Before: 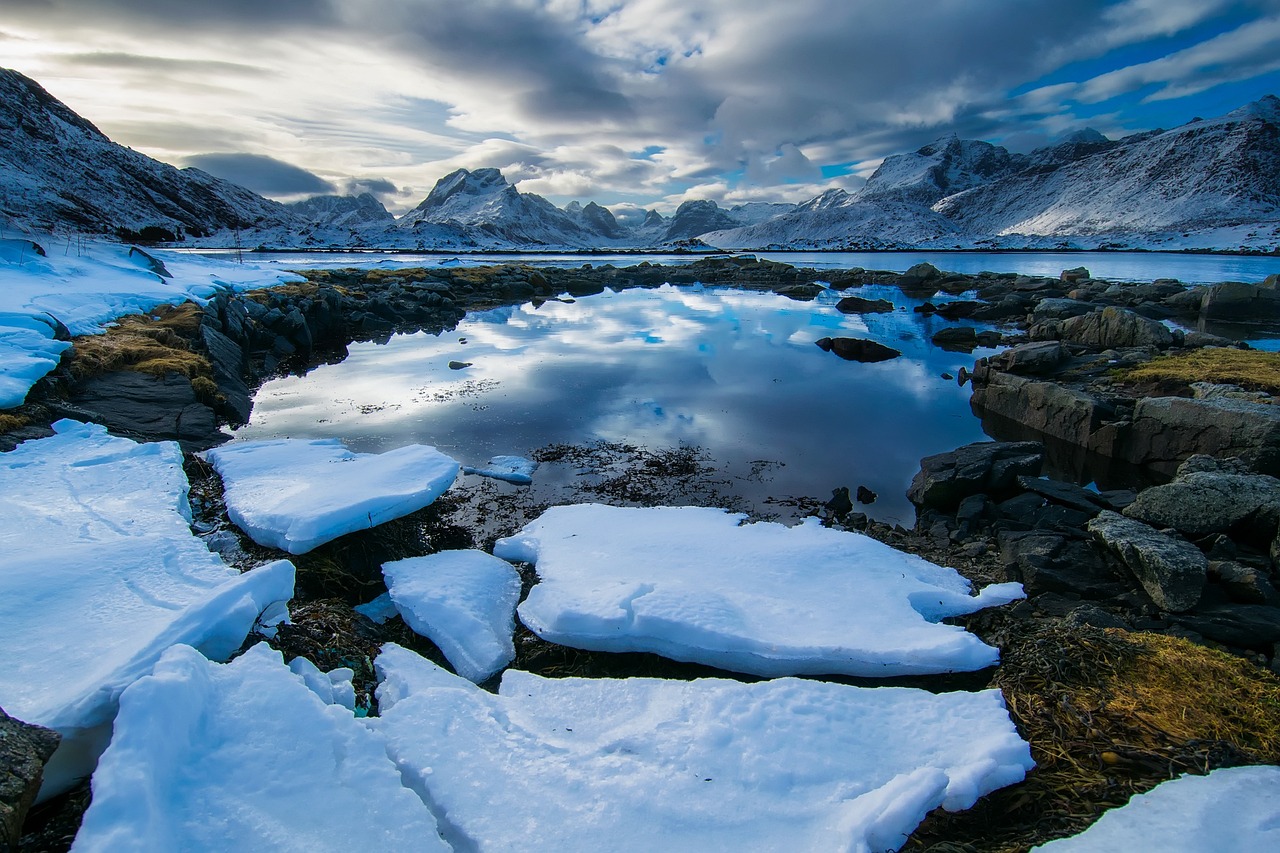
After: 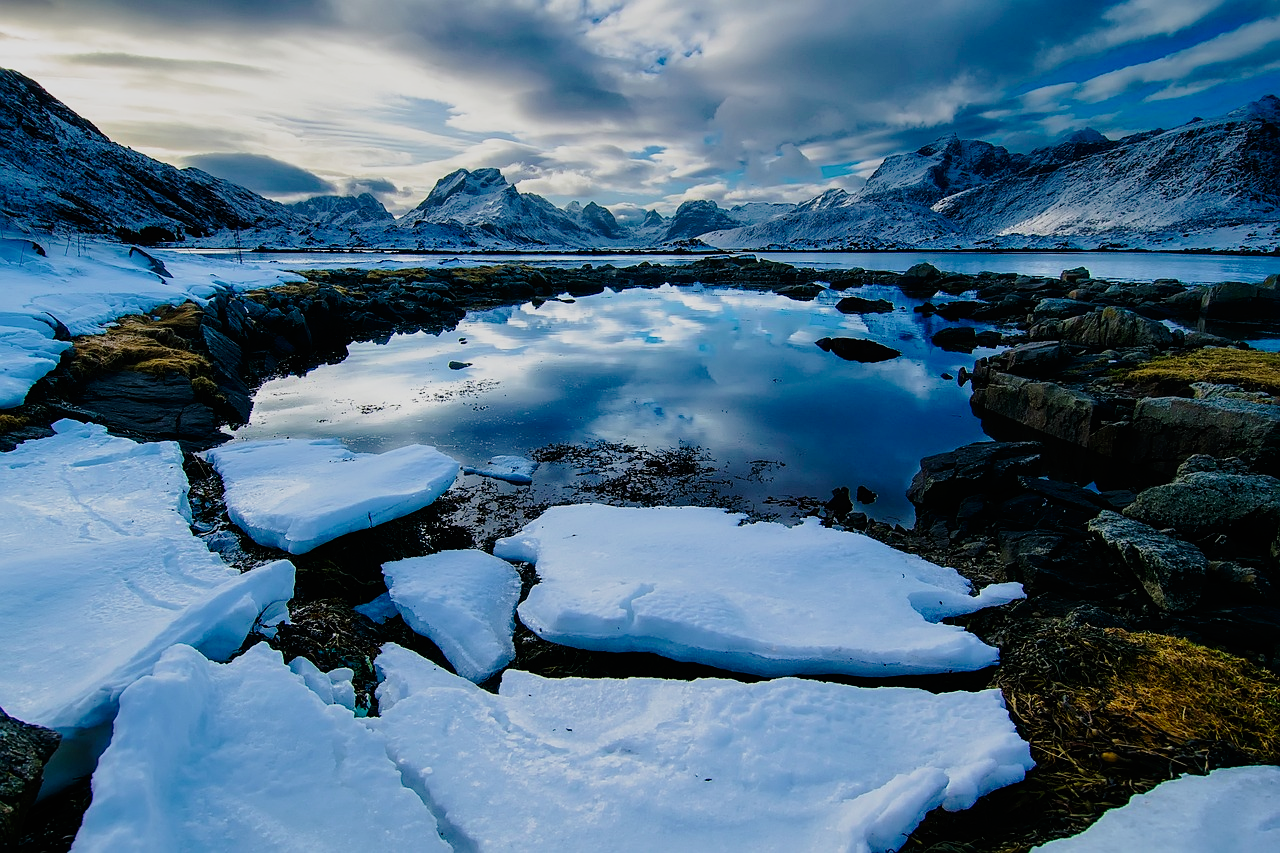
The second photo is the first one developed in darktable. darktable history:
sharpen: amount 0.217
tone curve: curves: ch0 [(0.003, 0.003) (0.104, 0.026) (0.236, 0.181) (0.401, 0.443) (0.495, 0.55) (0.625, 0.67) (0.819, 0.841) (0.96, 0.899)]; ch1 [(0, 0) (0.161, 0.092) (0.37, 0.302) (0.424, 0.402) (0.45, 0.466) (0.495, 0.51) (0.573, 0.571) (0.638, 0.641) (0.751, 0.741) (1, 1)]; ch2 [(0, 0) (0.352, 0.403) (0.466, 0.443) (0.524, 0.526) (0.56, 0.556) (1, 1)], preserve colors none
contrast brightness saturation: saturation -0.047
velvia: on, module defaults
exposure: exposure -0.343 EV, compensate highlight preservation false
